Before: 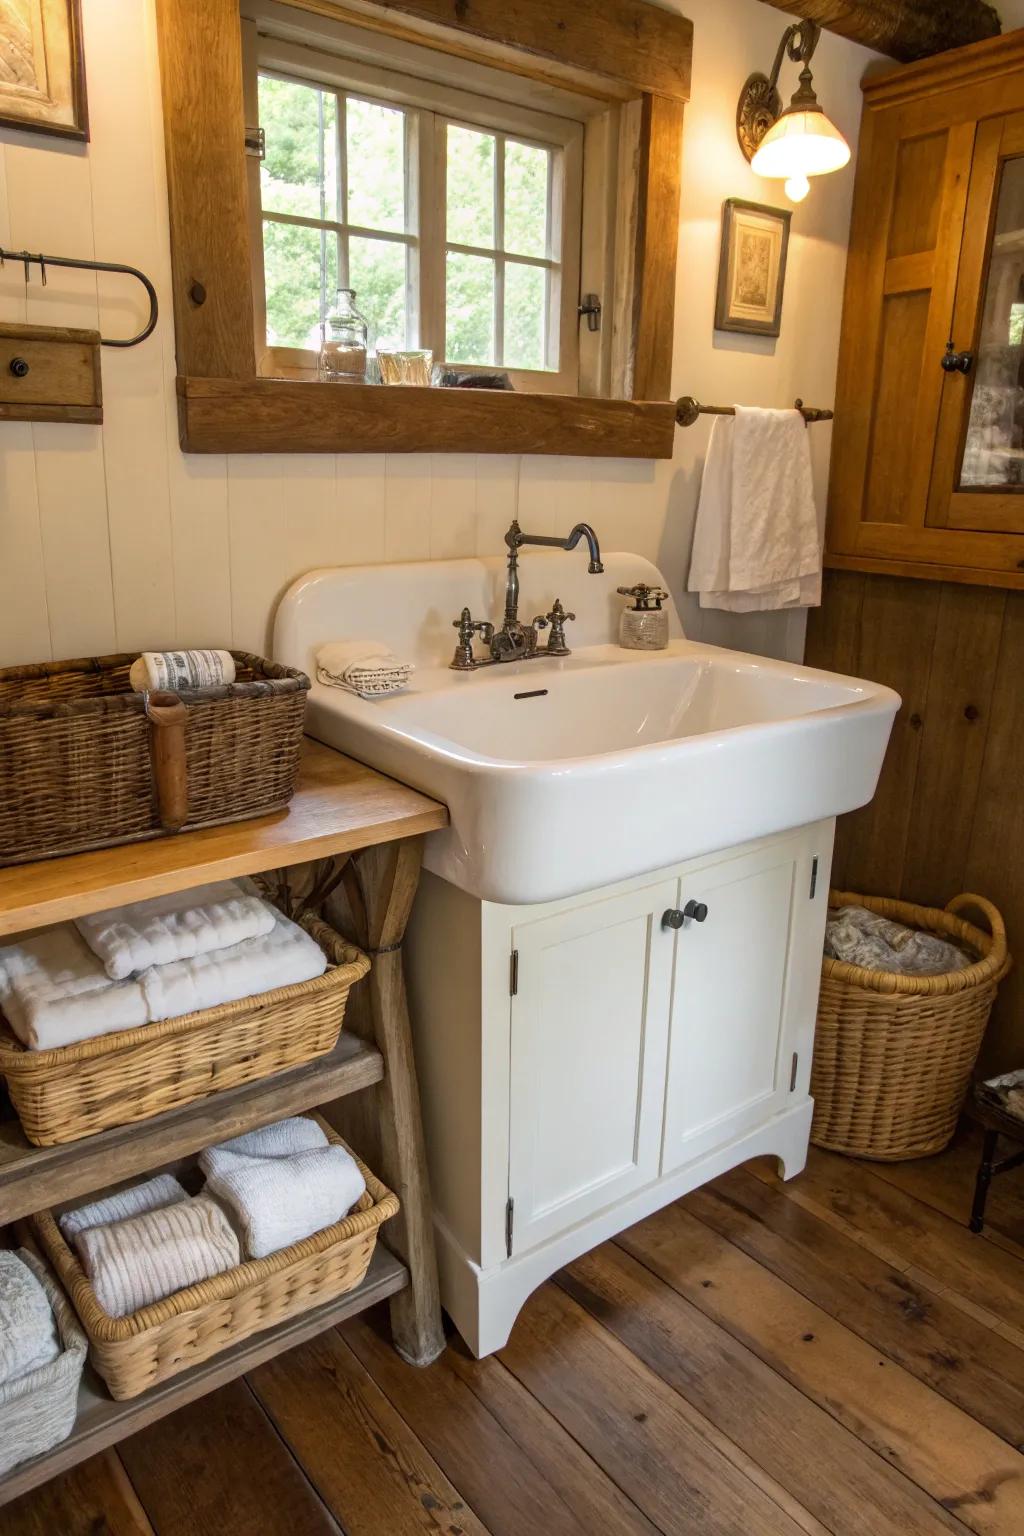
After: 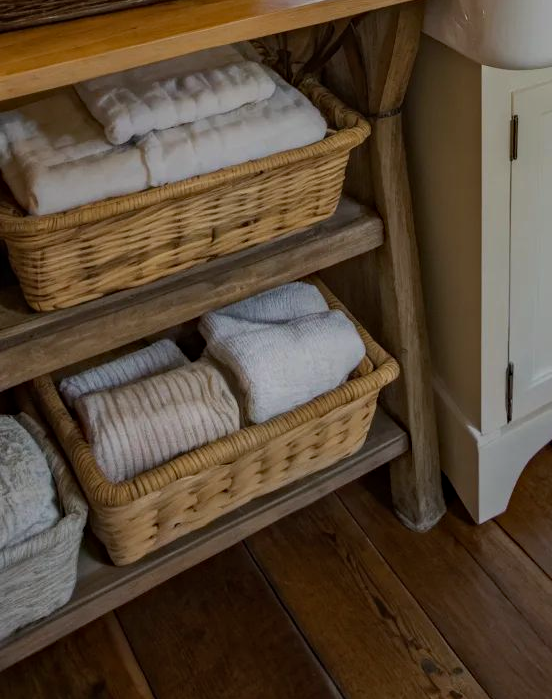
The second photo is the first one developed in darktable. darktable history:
crop and rotate: top 54.386%, right 46.027%, bottom 0.099%
haze removal: strength 0.28, distance 0.253, compatibility mode true, adaptive false
exposure: exposure -0.931 EV, compensate exposure bias true, compensate highlight preservation false
